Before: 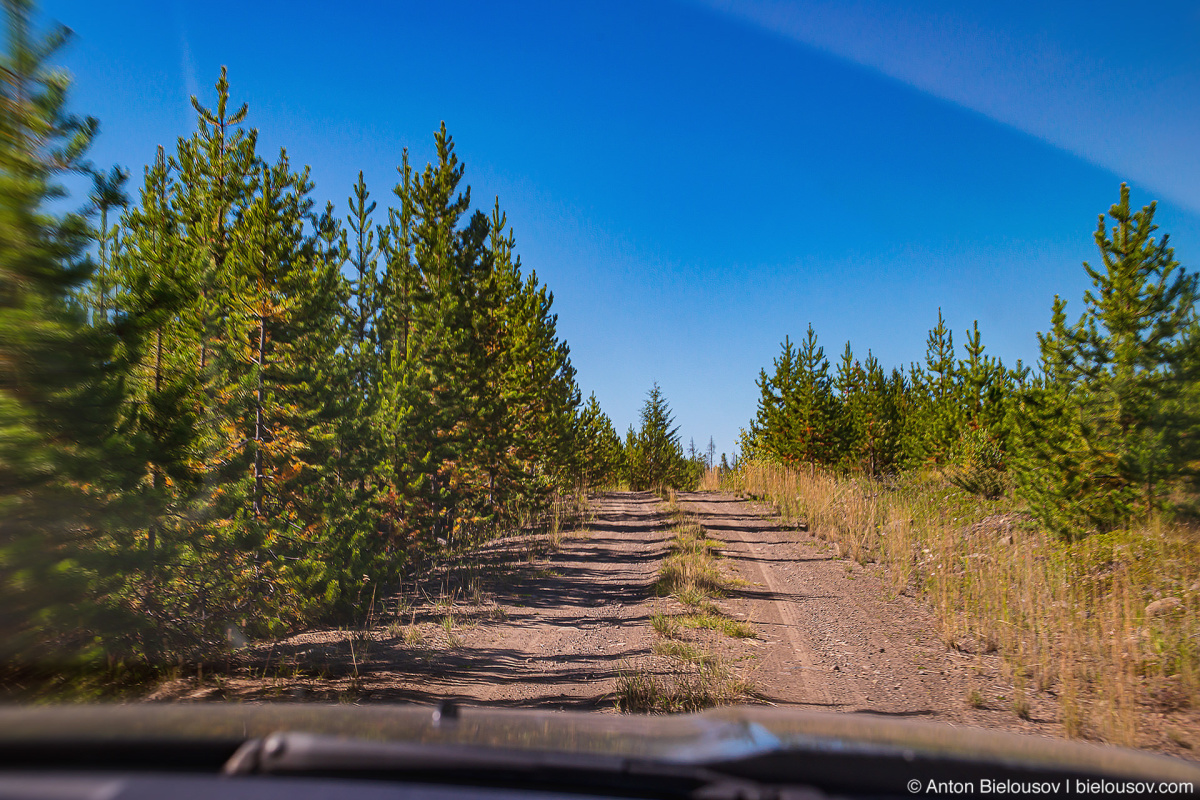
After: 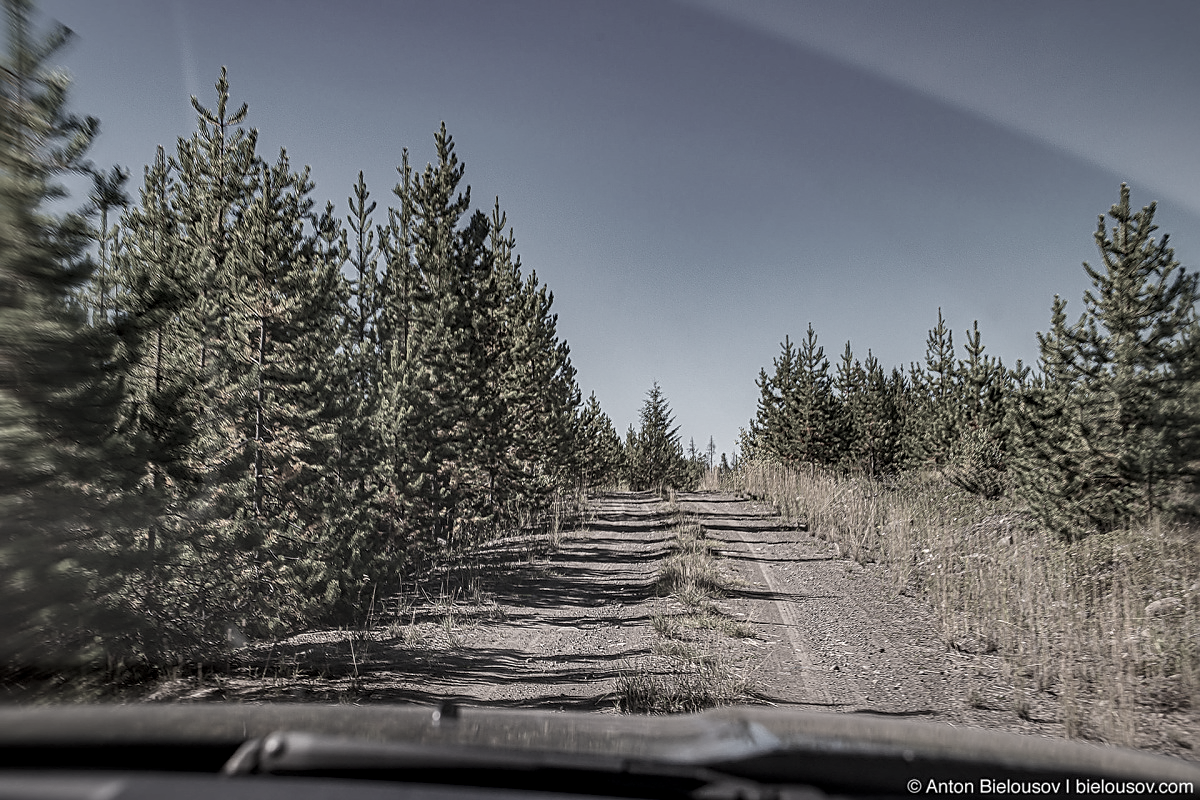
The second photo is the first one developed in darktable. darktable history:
sharpen: on, module defaults
color correction: saturation 0.2
local contrast: detail 130%
